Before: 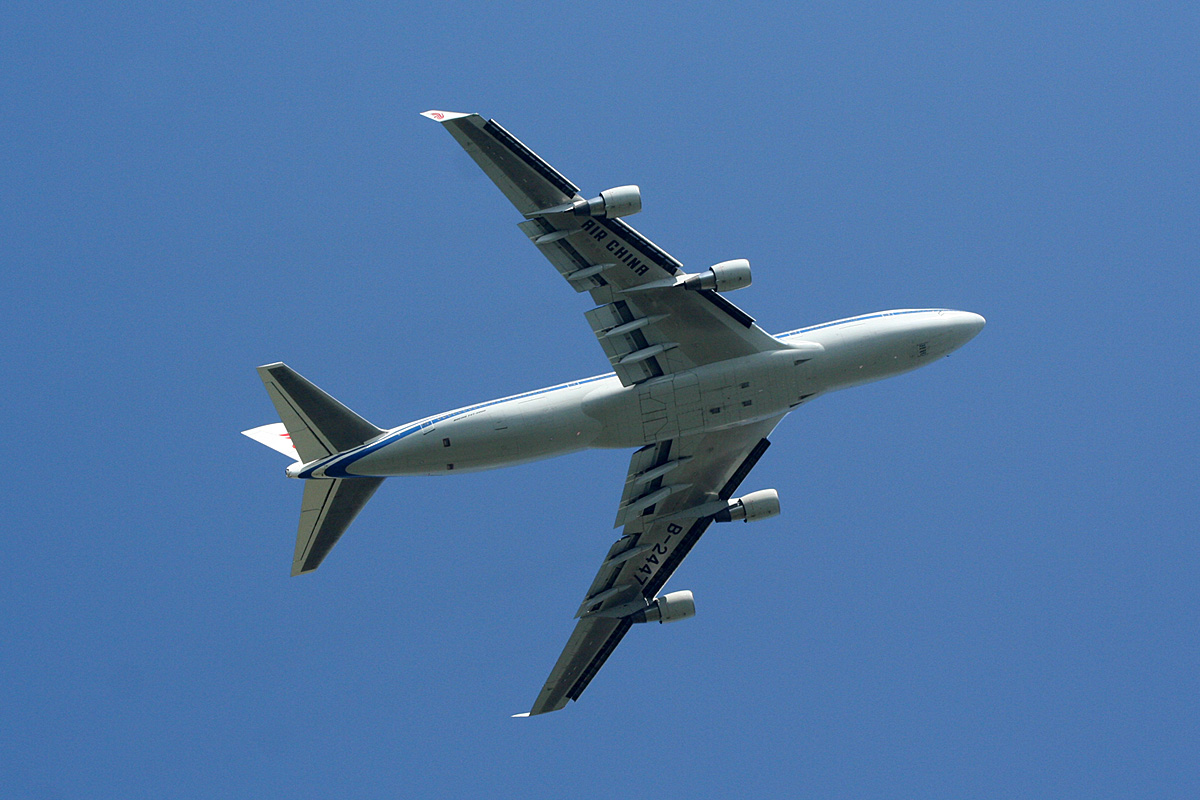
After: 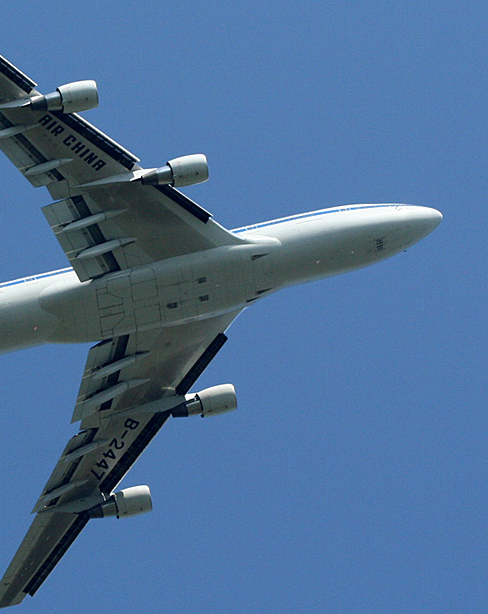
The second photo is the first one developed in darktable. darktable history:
crop: left 45.291%, top 13.229%, right 13.969%, bottom 9.979%
